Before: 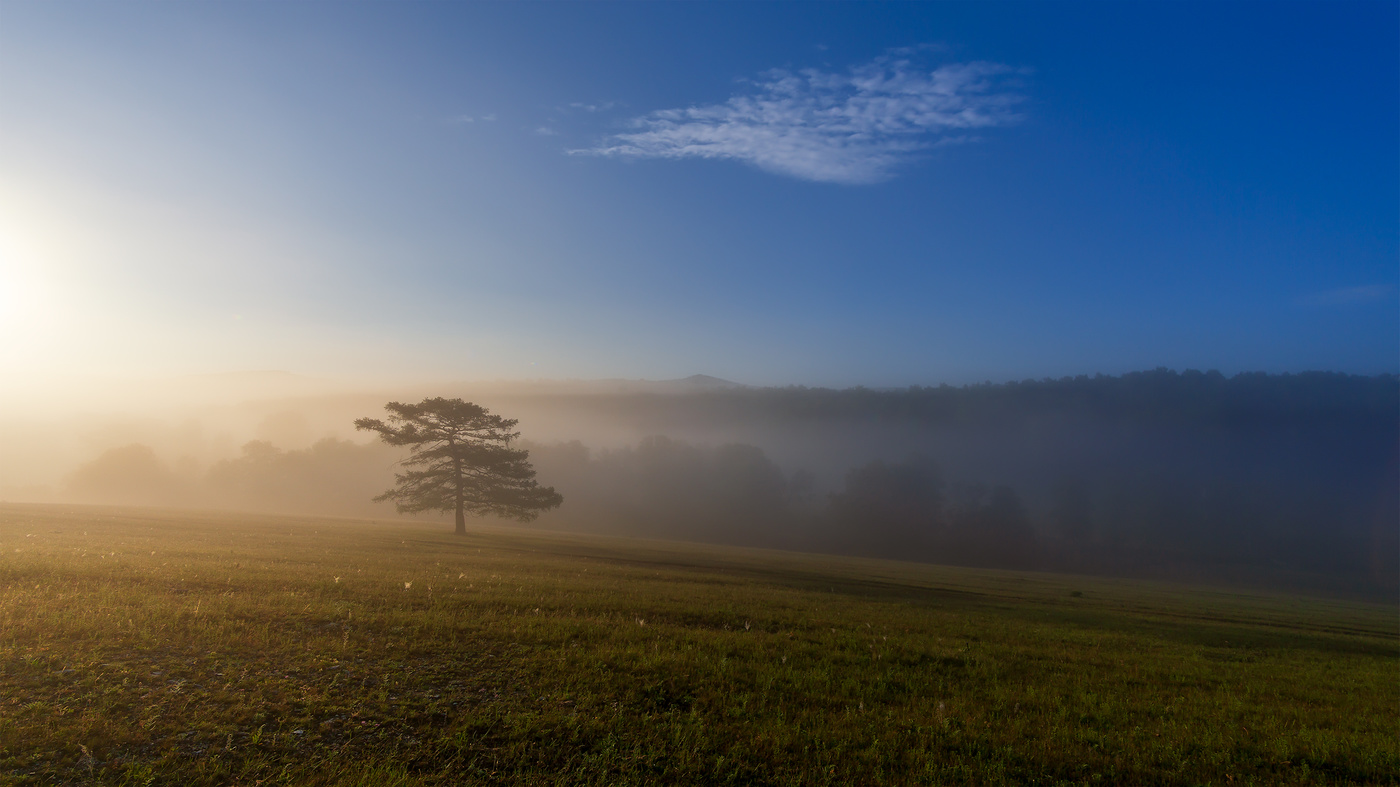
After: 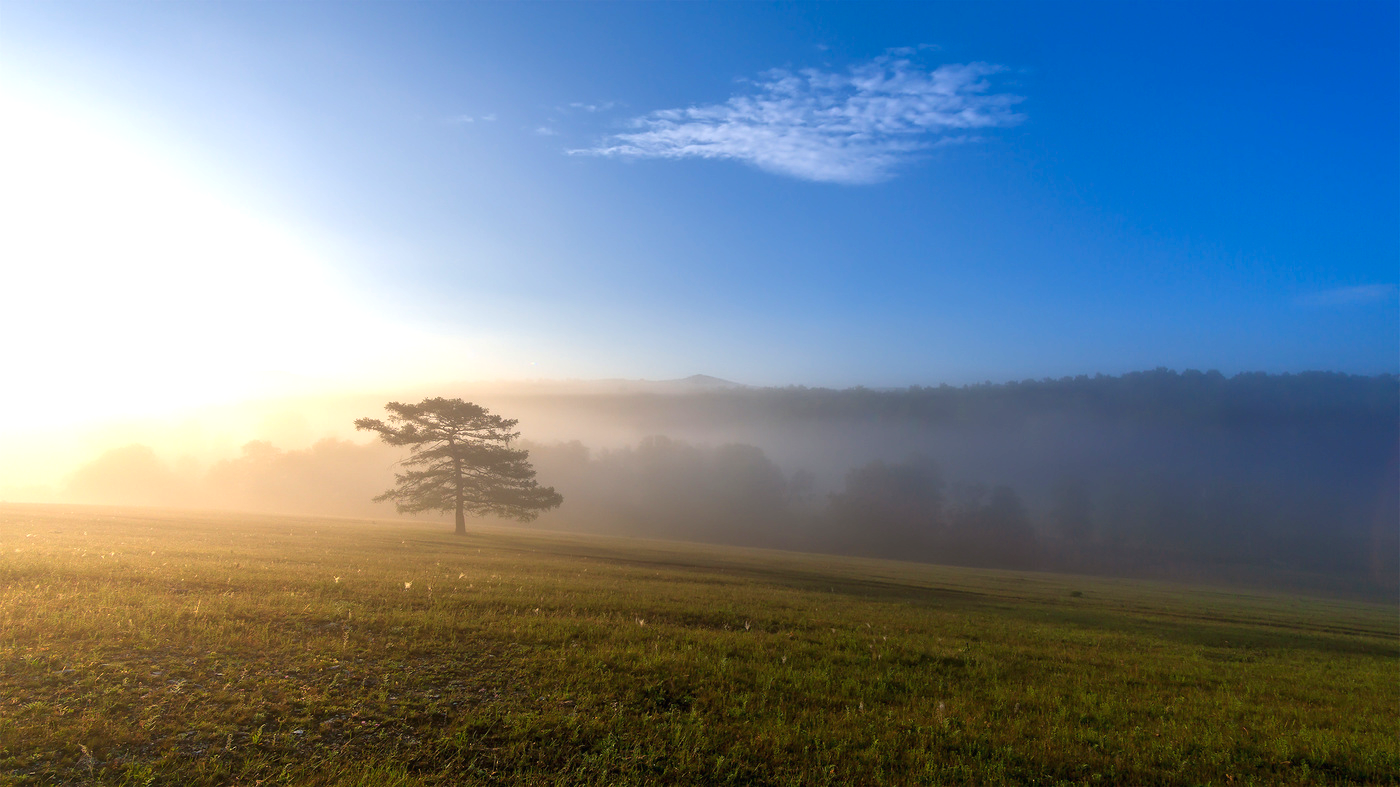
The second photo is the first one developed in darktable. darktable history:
exposure: black level correction 0, exposure 1 EV, compensate highlight preservation false
color zones: curves: ch0 [(0, 0.5) (0.143, 0.5) (0.286, 0.5) (0.429, 0.5) (0.571, 0.5) (0.714, 0.476) (0.857, 0.5) (1, 0.5)]; ch2 [(0, 0.5) (0.143, 0.5) (0.286, 0.5) (0.429, 0.5) (0.571, 0.5) (0.714, 0.487) (0.857, 0.5) (1, 0.5)]
